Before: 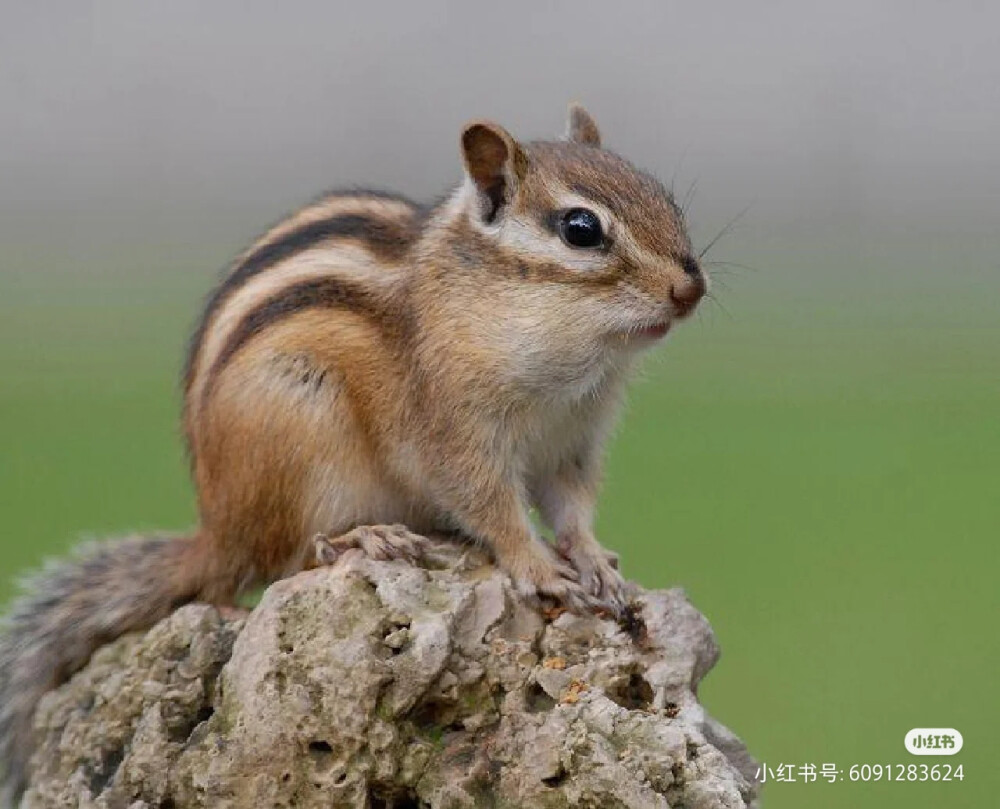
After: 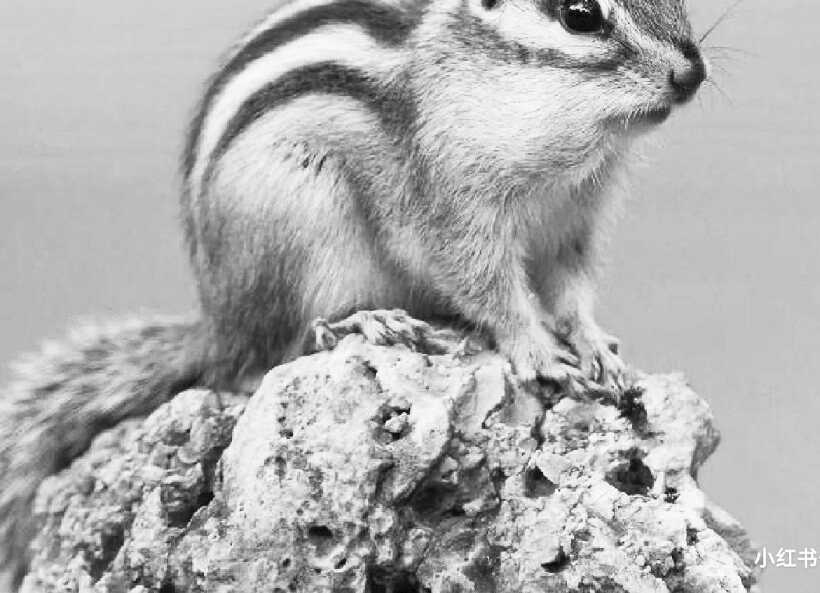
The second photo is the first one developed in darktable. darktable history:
contrast brightness saturation: contrast 0.521, brightness 0.479, saturation -0.999
crop: top 26.597%, right 17.997%
